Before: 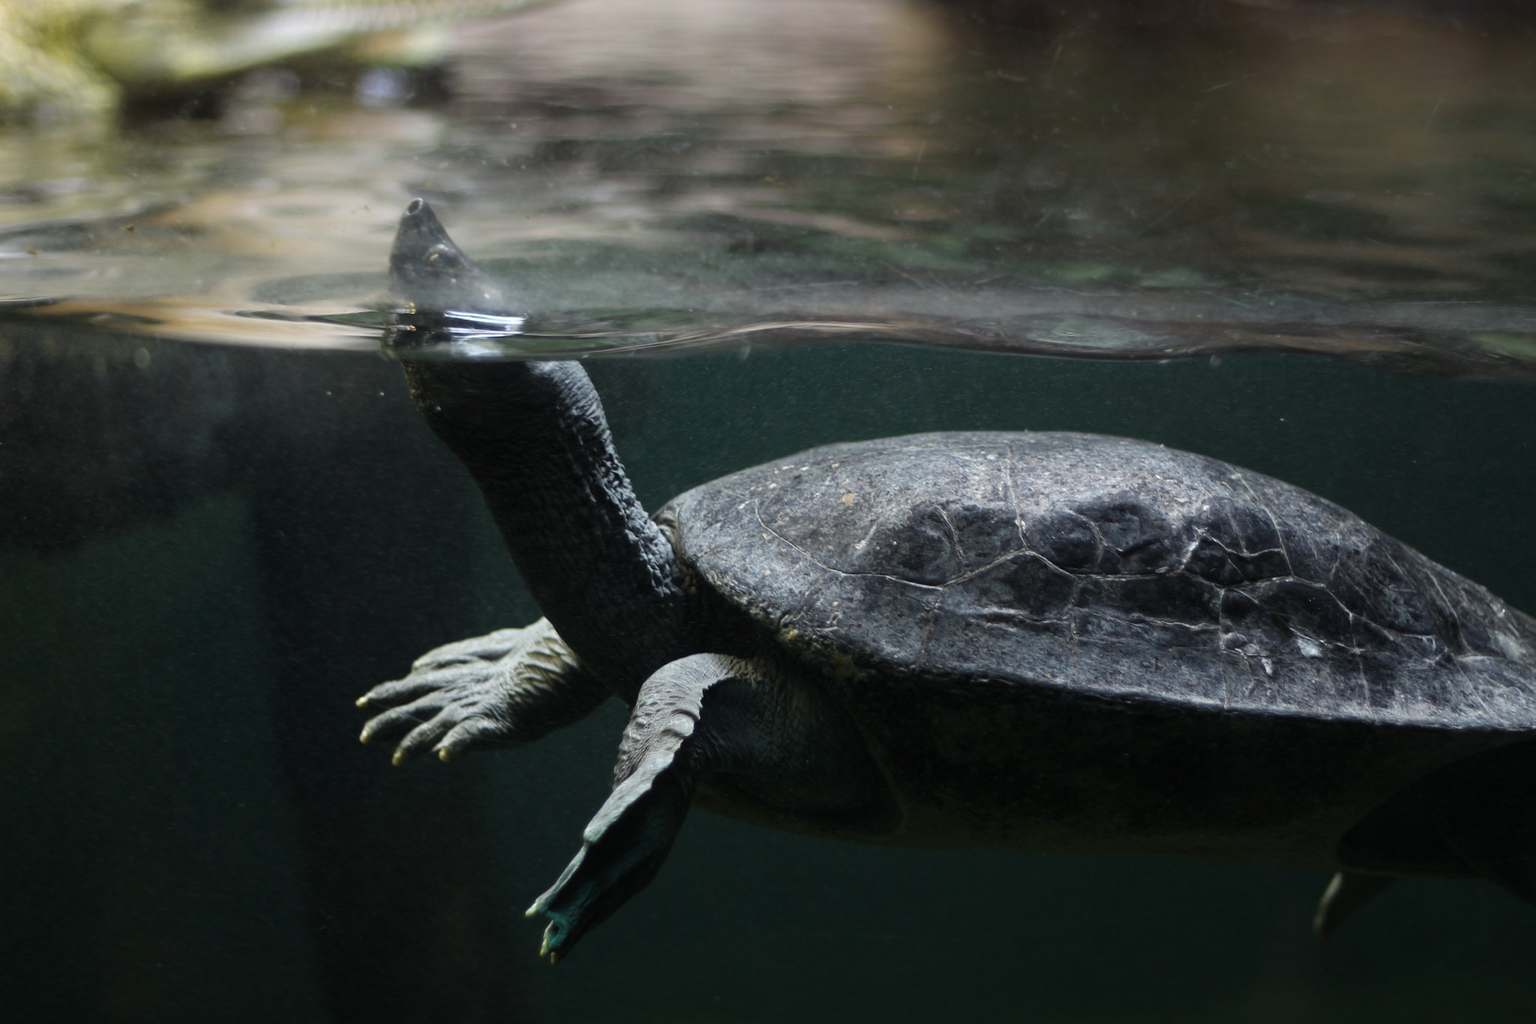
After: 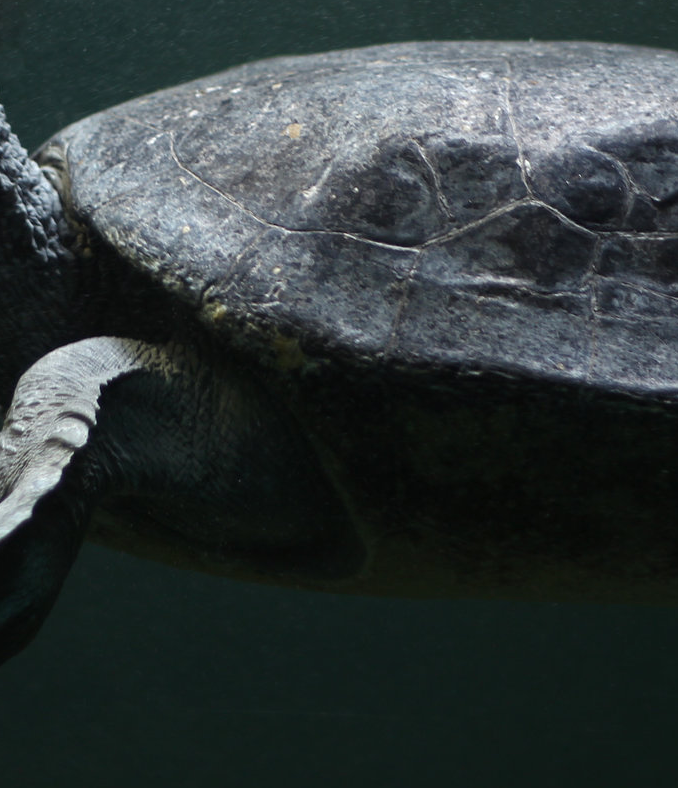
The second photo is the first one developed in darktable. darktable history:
exposure: black level correction 0, exposure 0.2 EV, compensate exposure bias true, compensate highlight preservation false
crop: left 40.878%, top 39.176%, right 25.993%, bottom 3.081%
